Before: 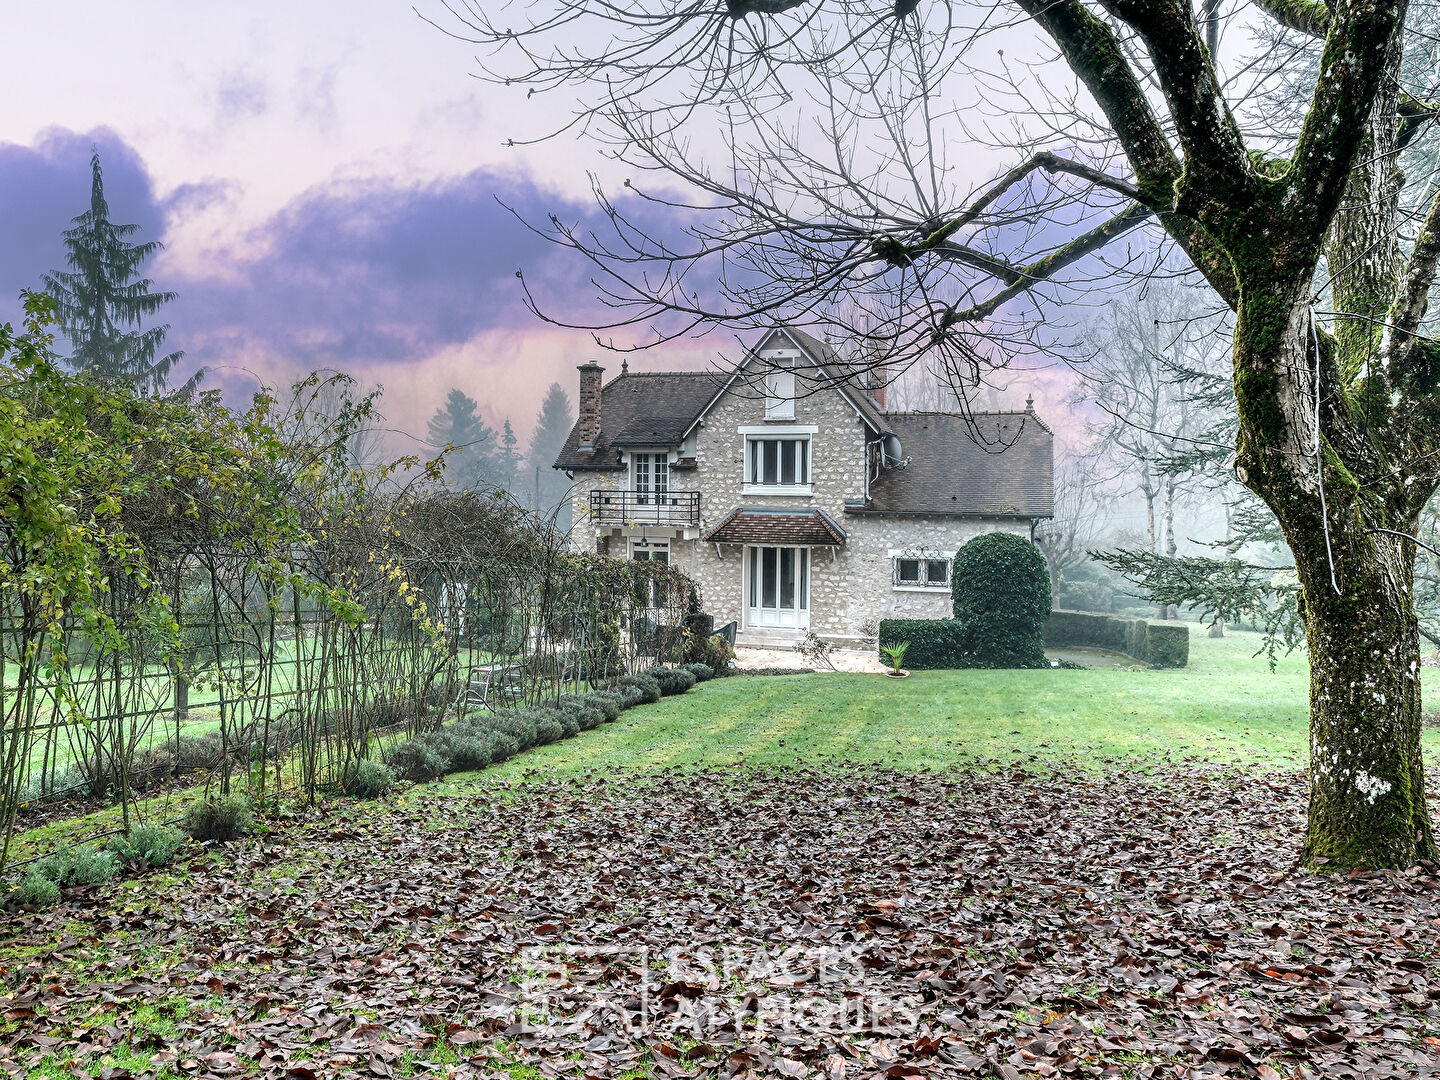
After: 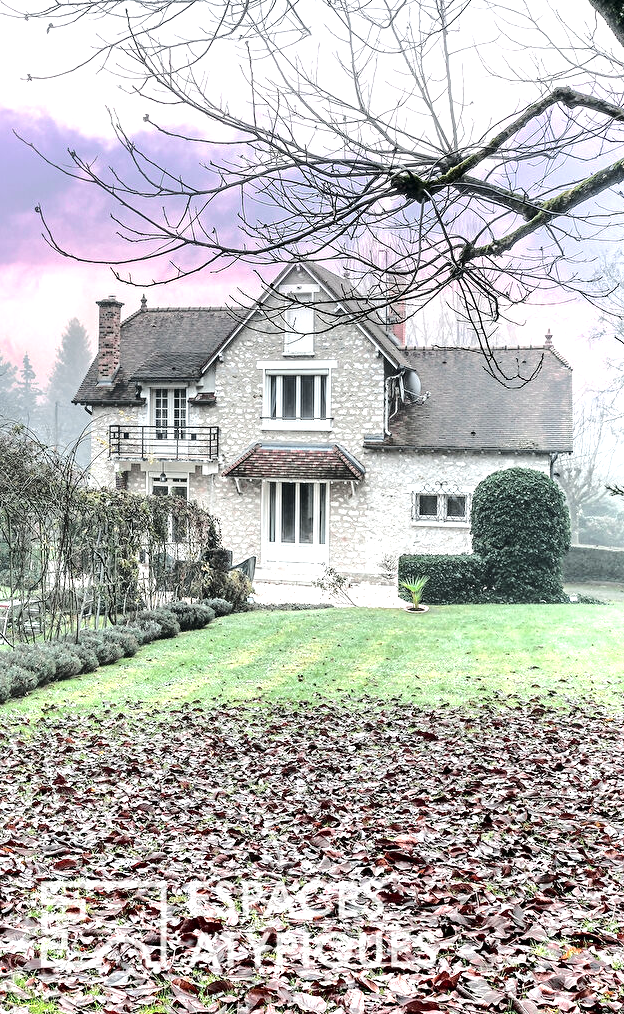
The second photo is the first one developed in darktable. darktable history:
crop: left 33.452%, top 6.025%, right 23.155%
exposure: black level correction 0, exposure 1.015 EV, compensate exposure bias true, compensate highlight preservation false
tone curve: curves: ch0 [(0, 0) (0.058, 0.022) (0.265, 0.208) (0.41, 0.417) (0.485, 0.524) (0.638, 0.673) (0.845, 0.828) (0.994, 0.964)]; ch1 [(0, 0) (0.136, 0.146) (0.317, 0.34) (0.382, 0.408) (0.469, 0.482) (0.498, 0.497) (0.557, 0.573) (0.644, 0.643) (0.725, 0.765) (1, 1)]; ch2 [(0, 0) (0.352, 0.403) (0.45, 0.469) (0.502, 0.504) (0.54, 0.524) (0.592, 0.566) (0.638, 0.599) (1, 1)], color space Lab, independent channels, preserve colors none
